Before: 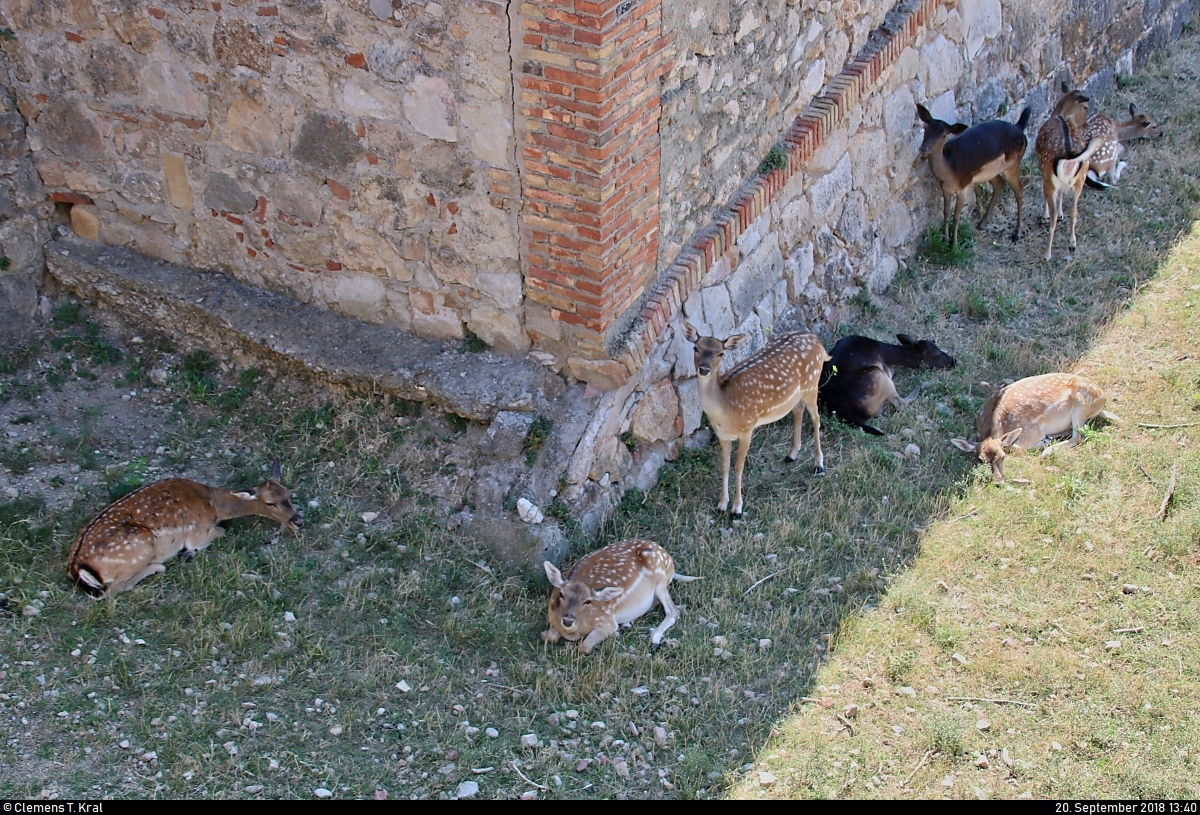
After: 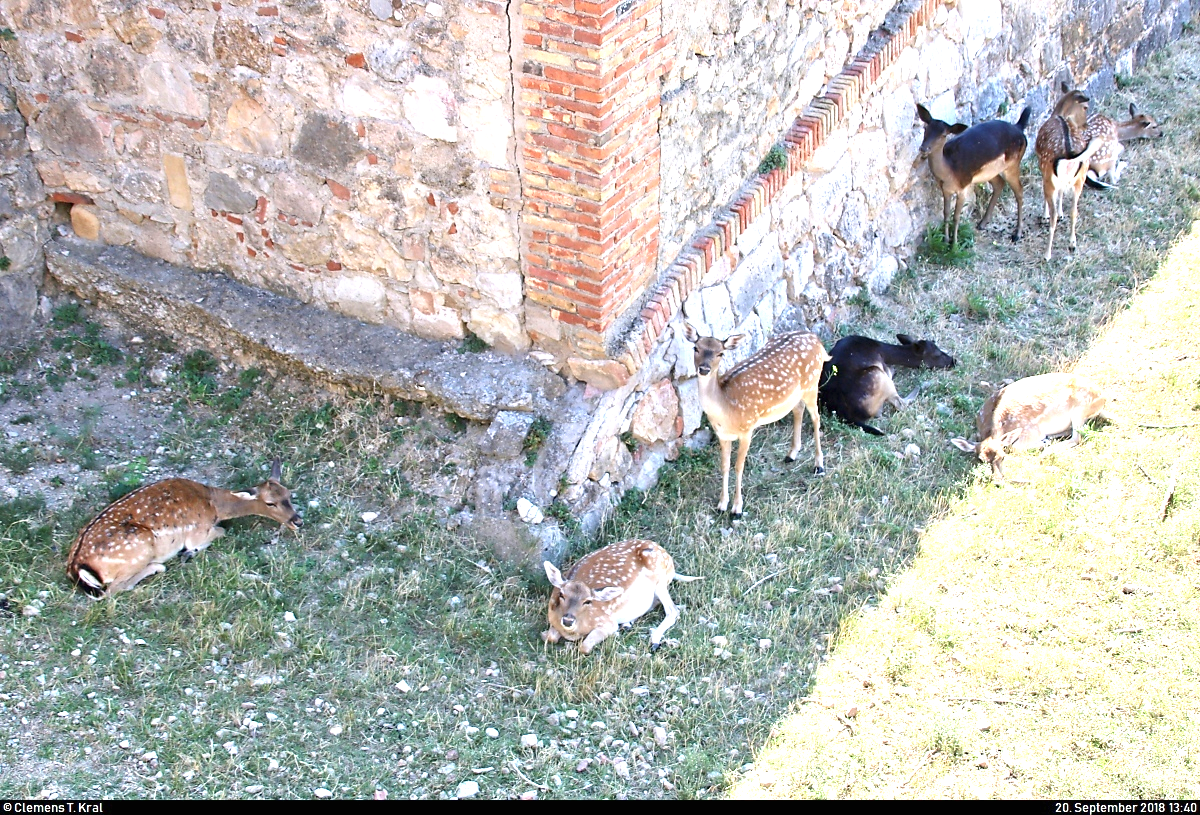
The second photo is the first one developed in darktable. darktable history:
exposure: black level correction 0, exposure 1.478 EV, compensate exposure bias true, compensate highlight preservation false
